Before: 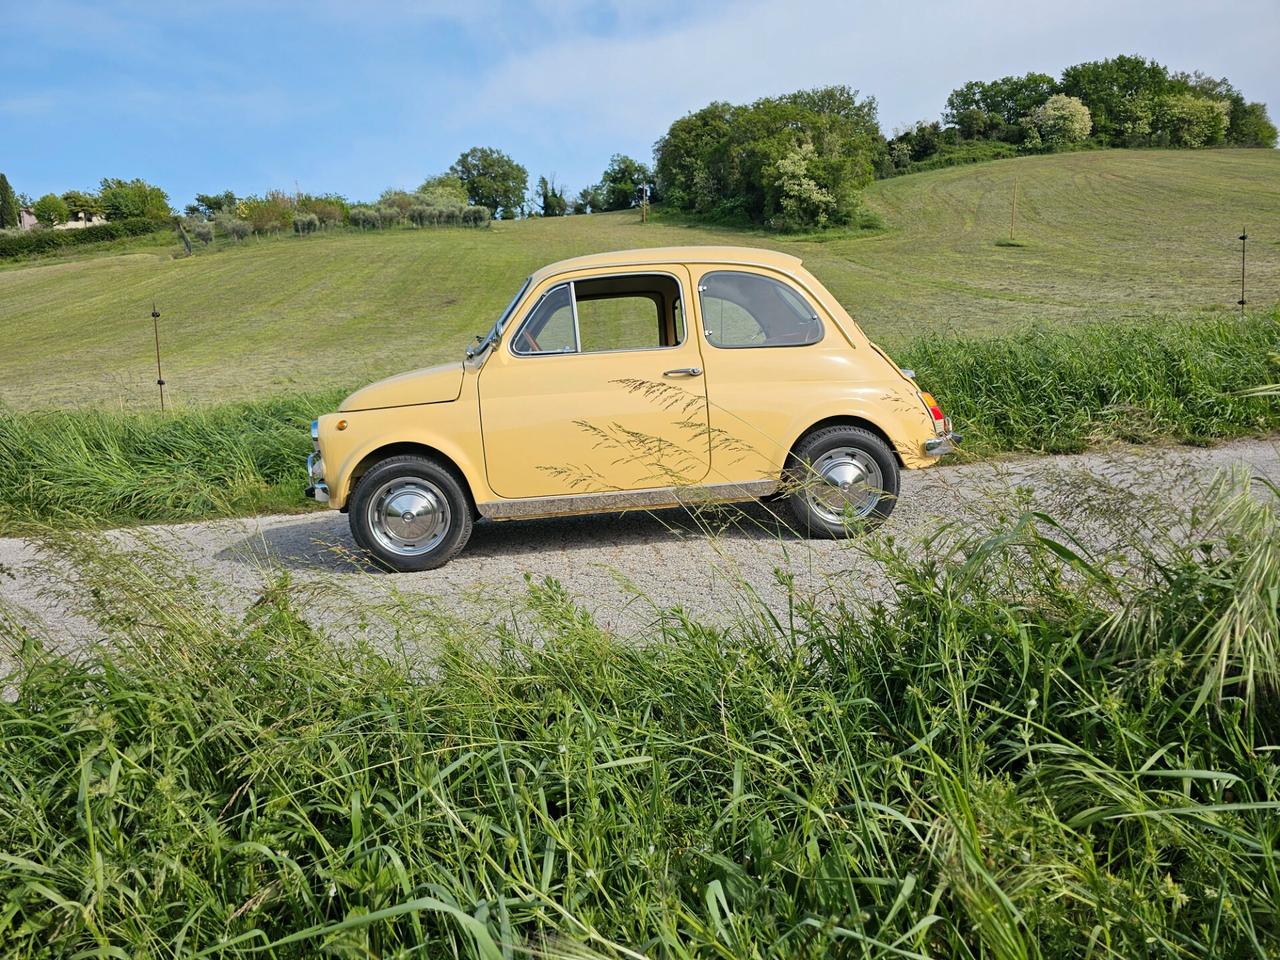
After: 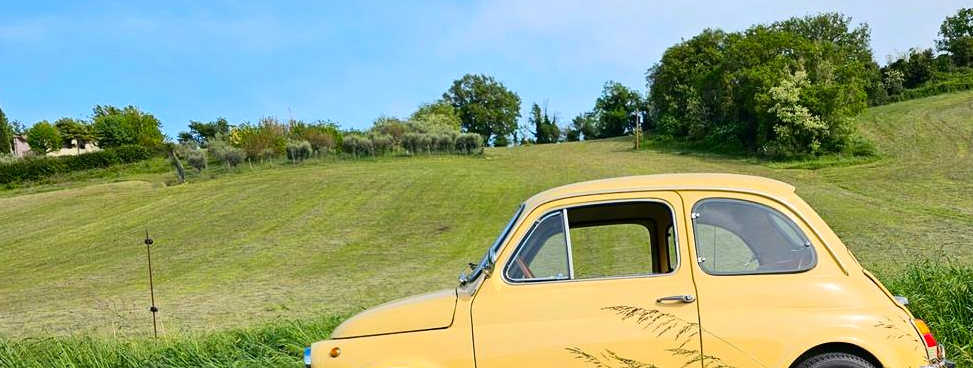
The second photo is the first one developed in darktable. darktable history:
crop: left 0.558%, top 7.643%, right 23.372%, bottom 53.926%
contrast brightness saturation: contrast 0.178, saturation 0.31
